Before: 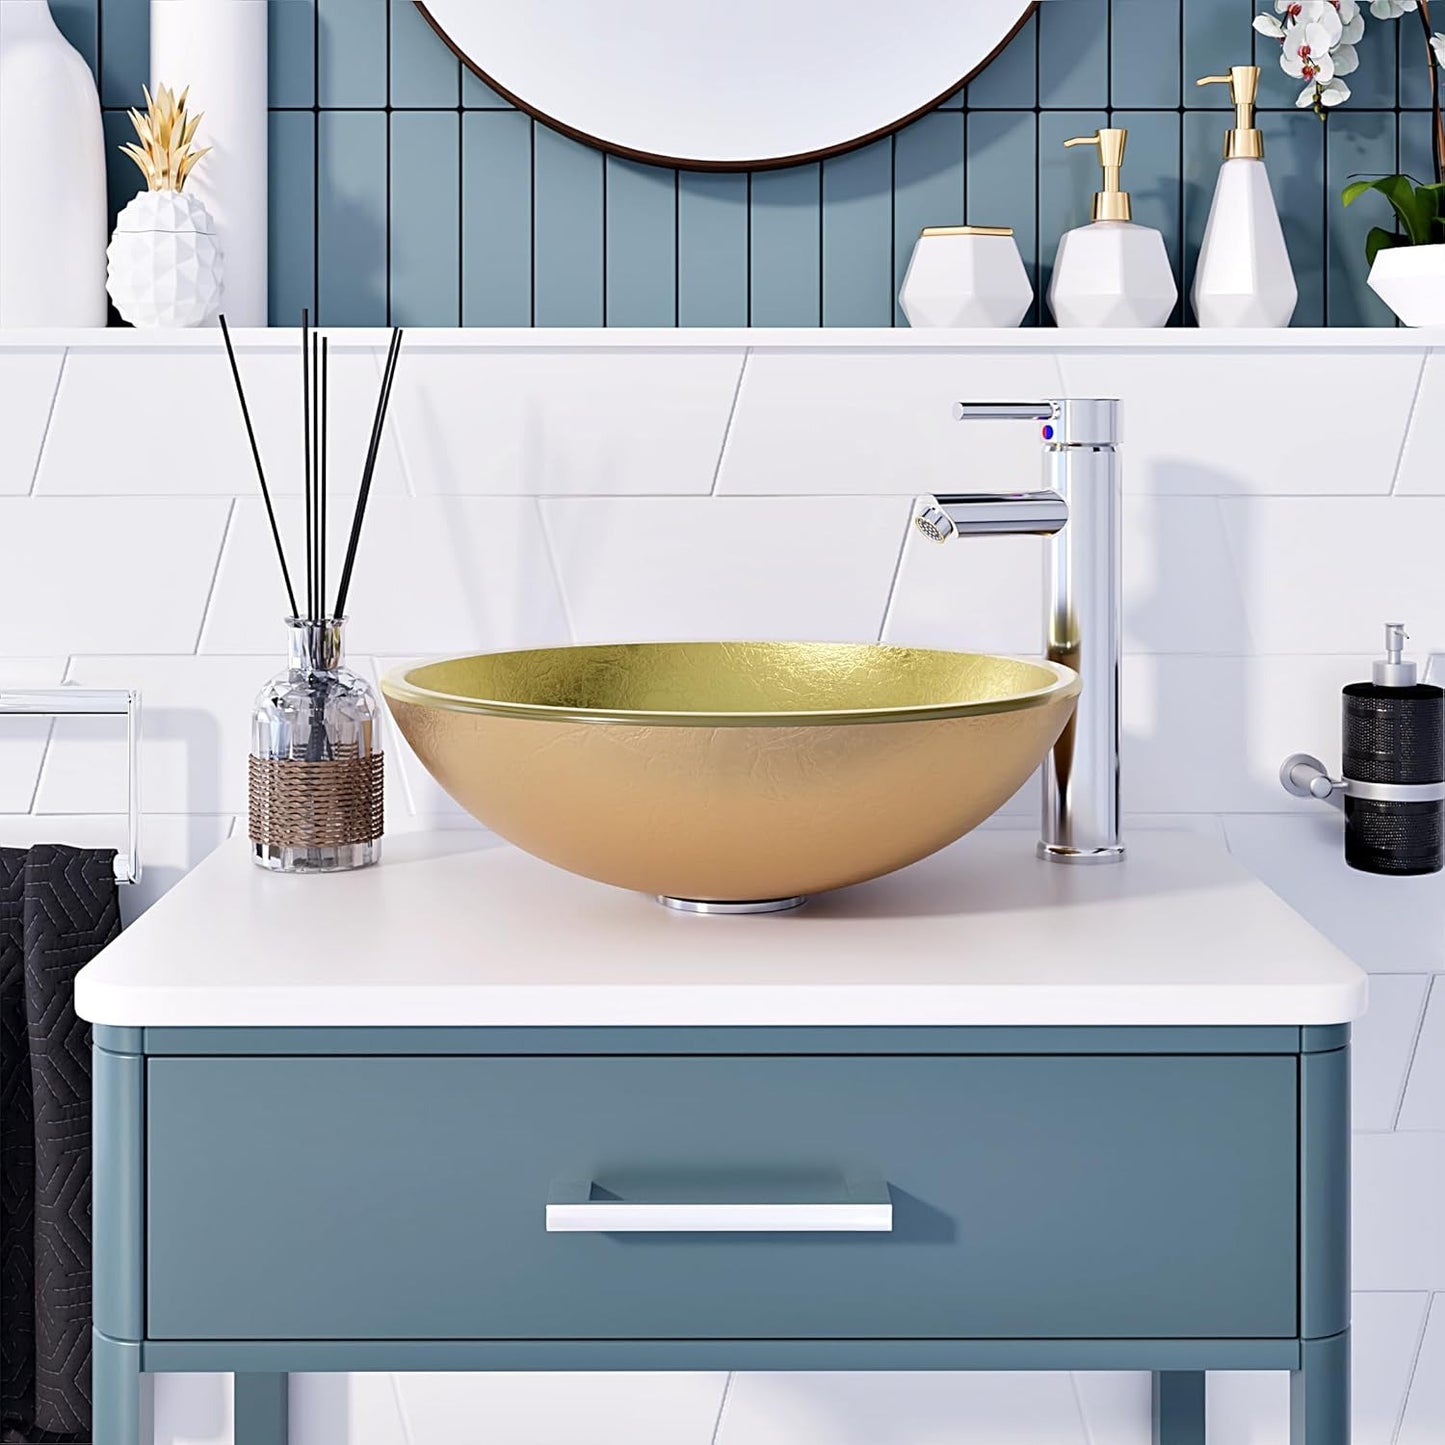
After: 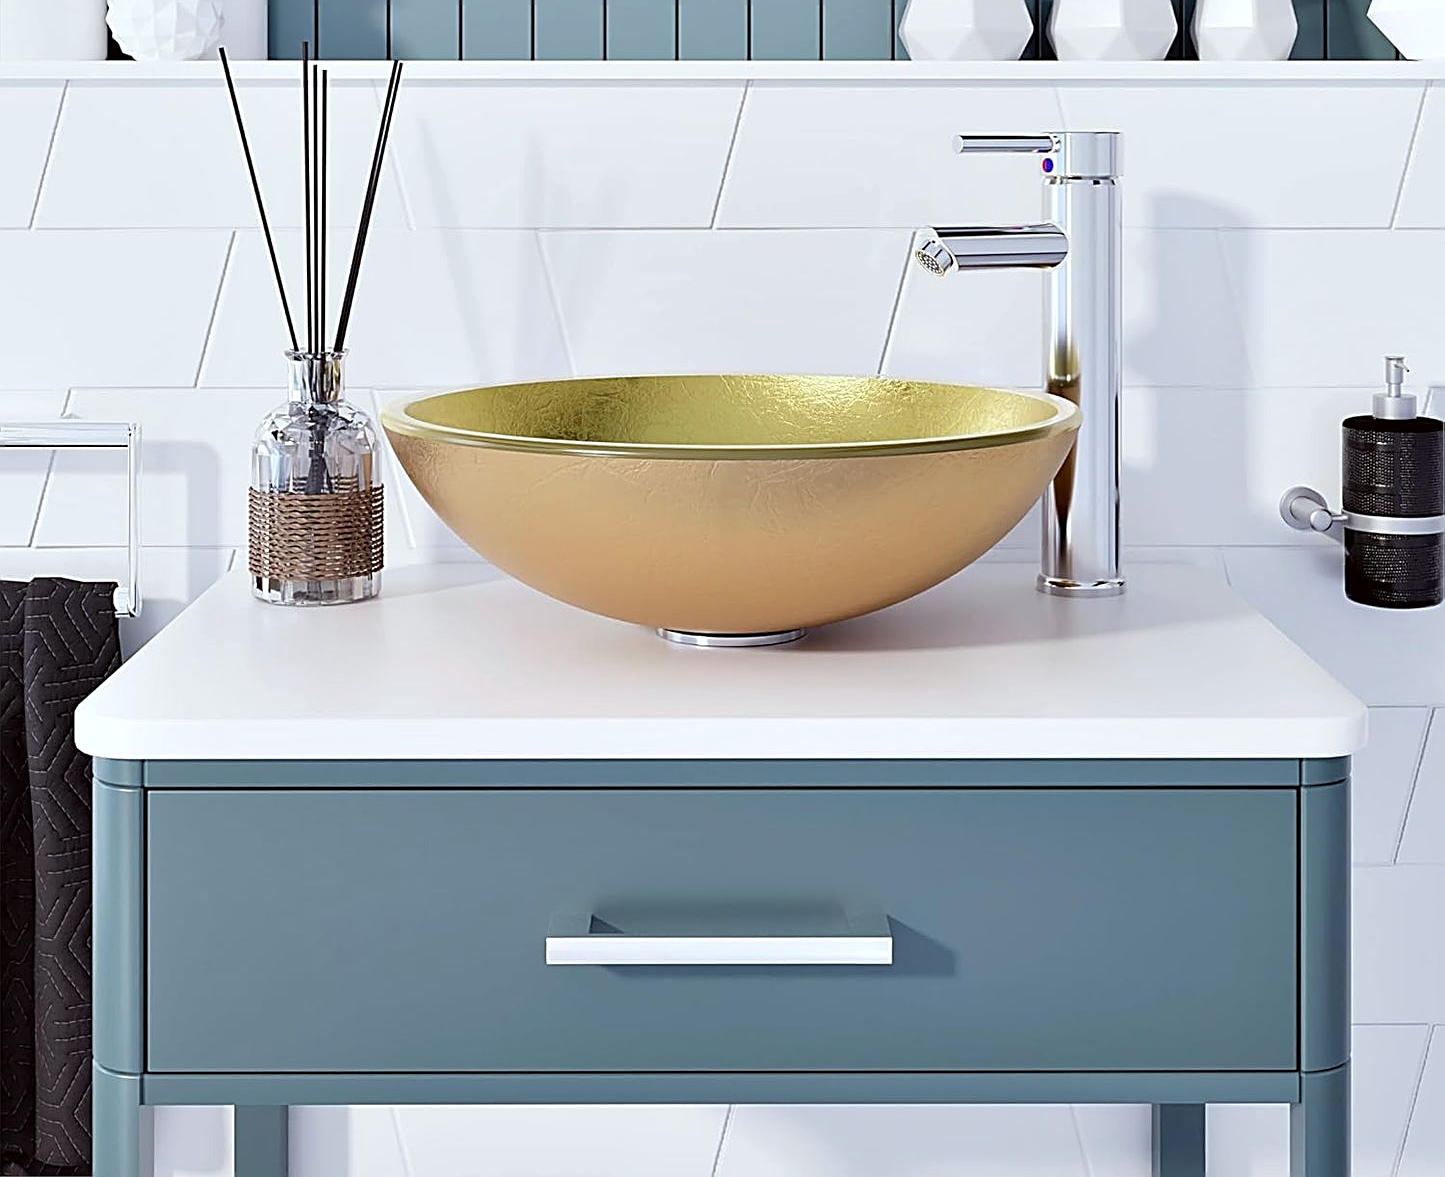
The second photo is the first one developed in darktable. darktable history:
sharpen: on, module defaults
color correction: highlights a* -2.73, highlights b* -2.09, shadows a* 2.41, shadows b* 2.73
crop and rotate: top 18.507%
